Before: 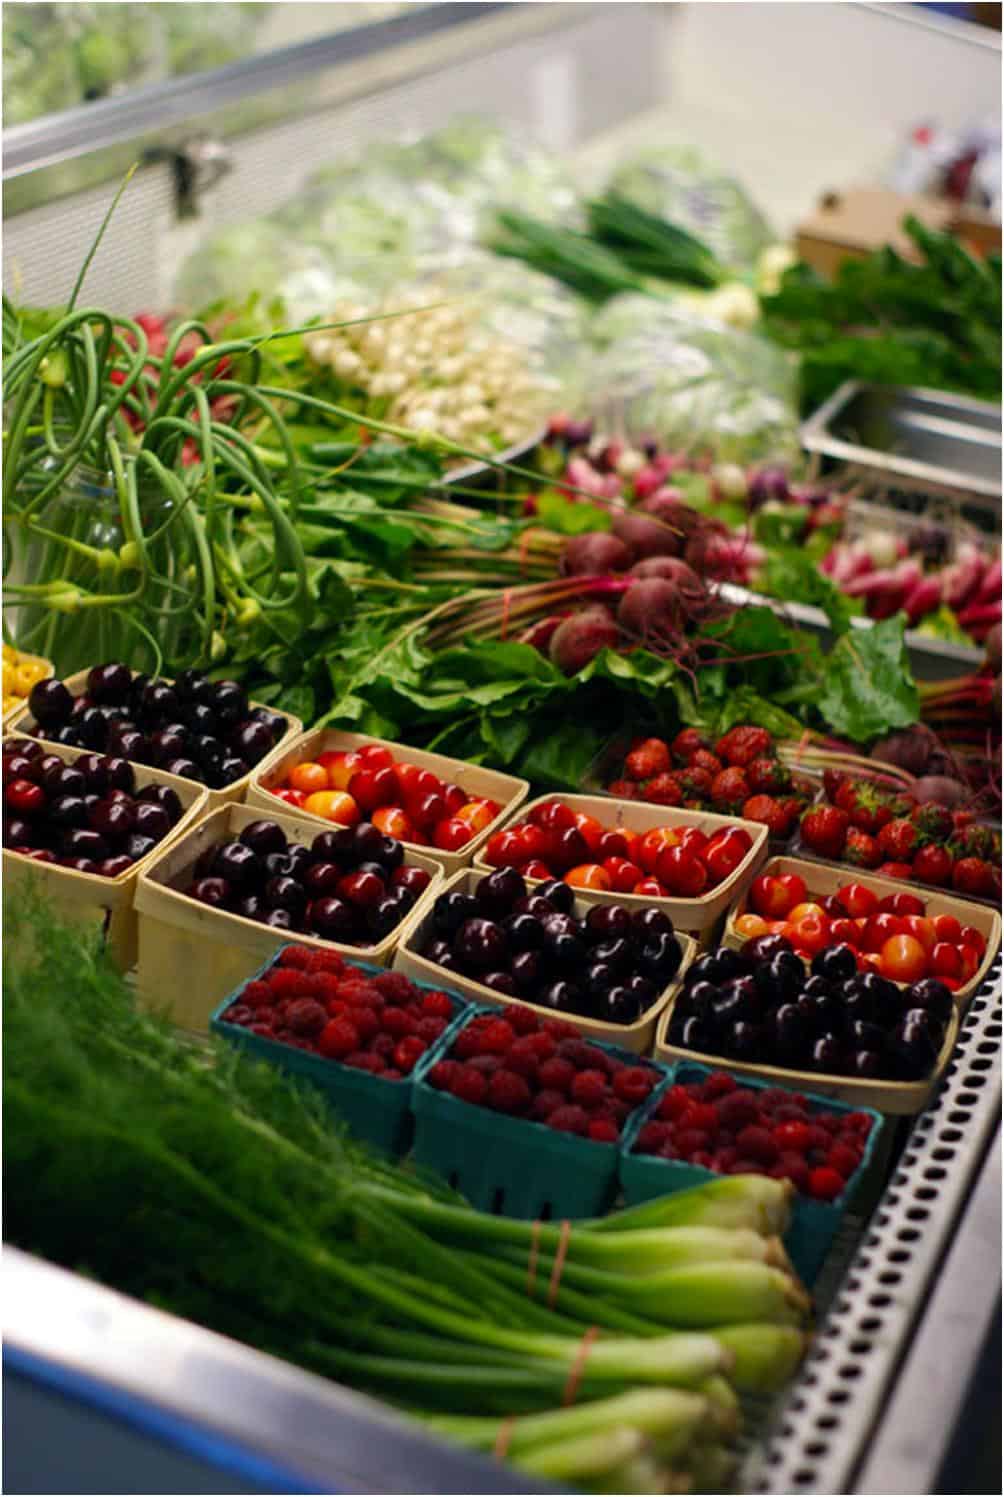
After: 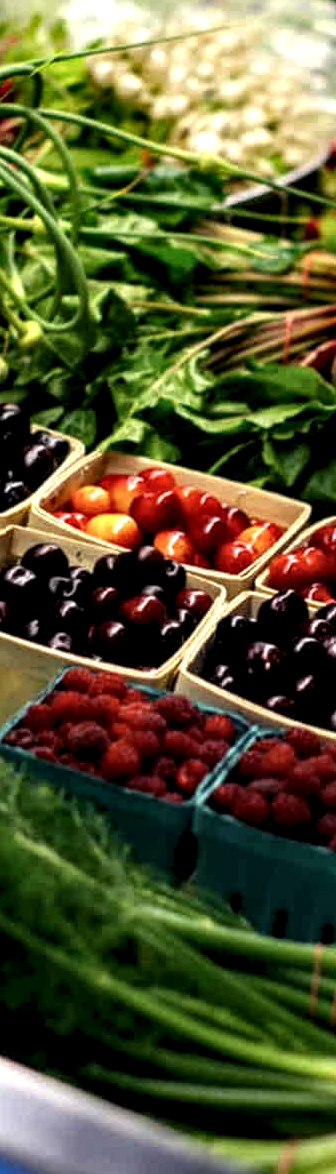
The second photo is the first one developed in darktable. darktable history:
local contrast: highlights 80%, shadows 57%, detail 175%, midtone range 0.602
levels: levels [0.016, 0.492, 0.969]
crop and rotate: left 21.77%, top 18.528%, right 44.676%, bottom 2.997%
